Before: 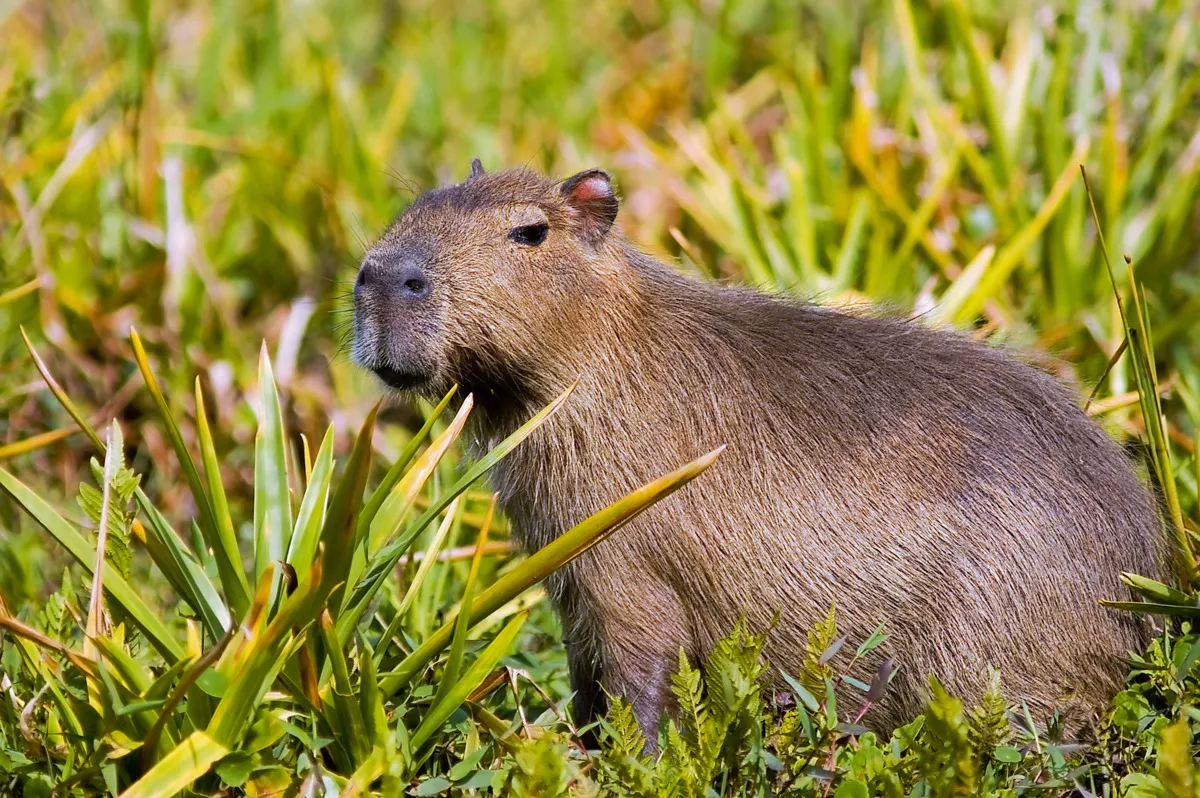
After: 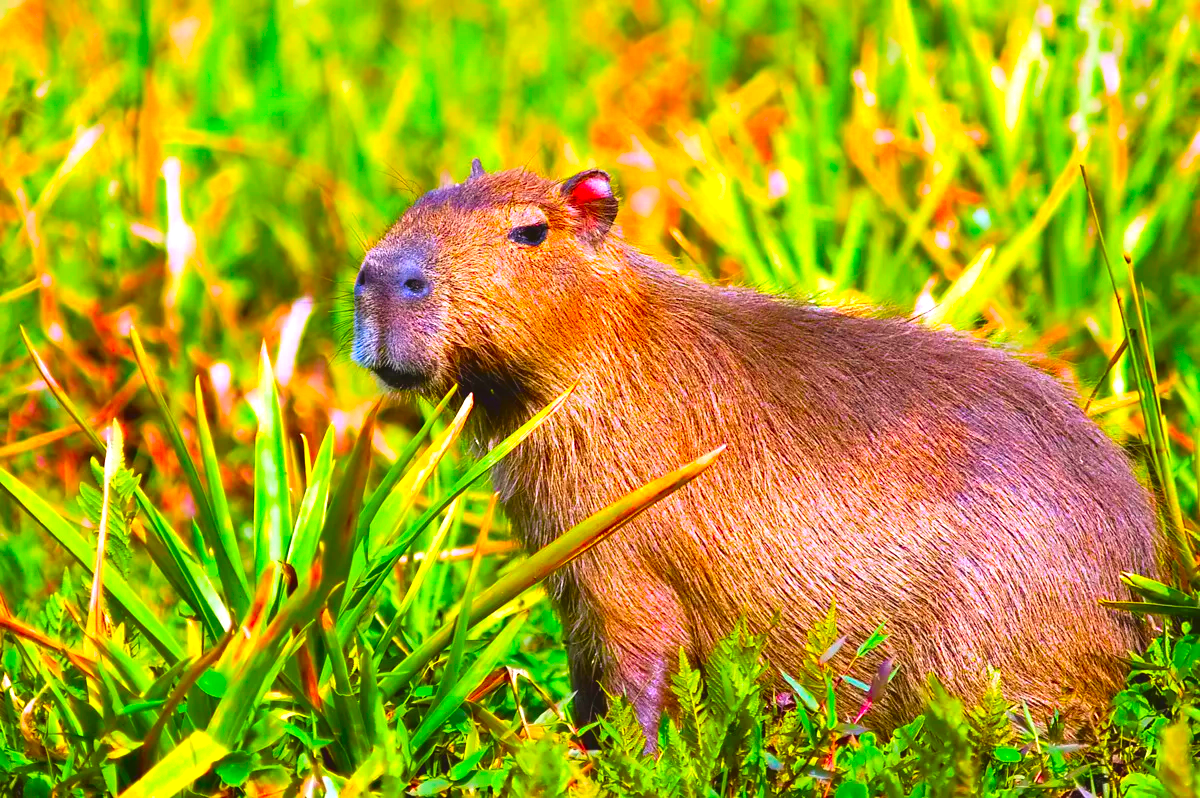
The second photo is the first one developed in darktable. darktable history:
exposure: black level correction -0.005, exposure 0.624 EV, compensate highlight preservation false
color correction: highlights b* -0.042, saturation 2.95
